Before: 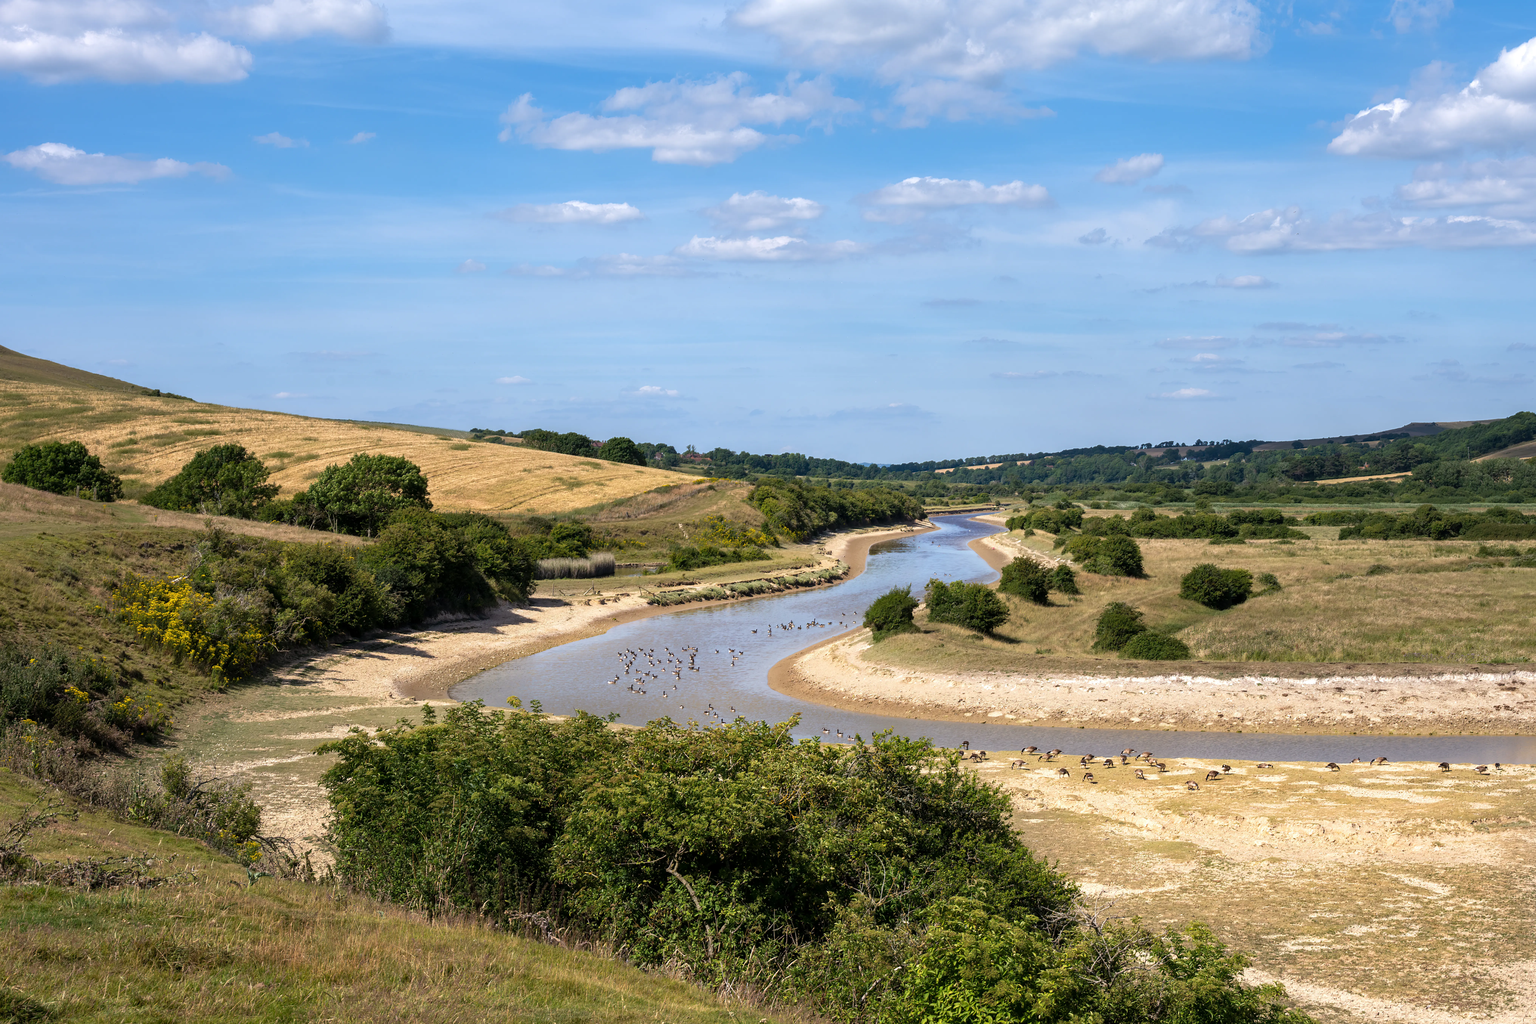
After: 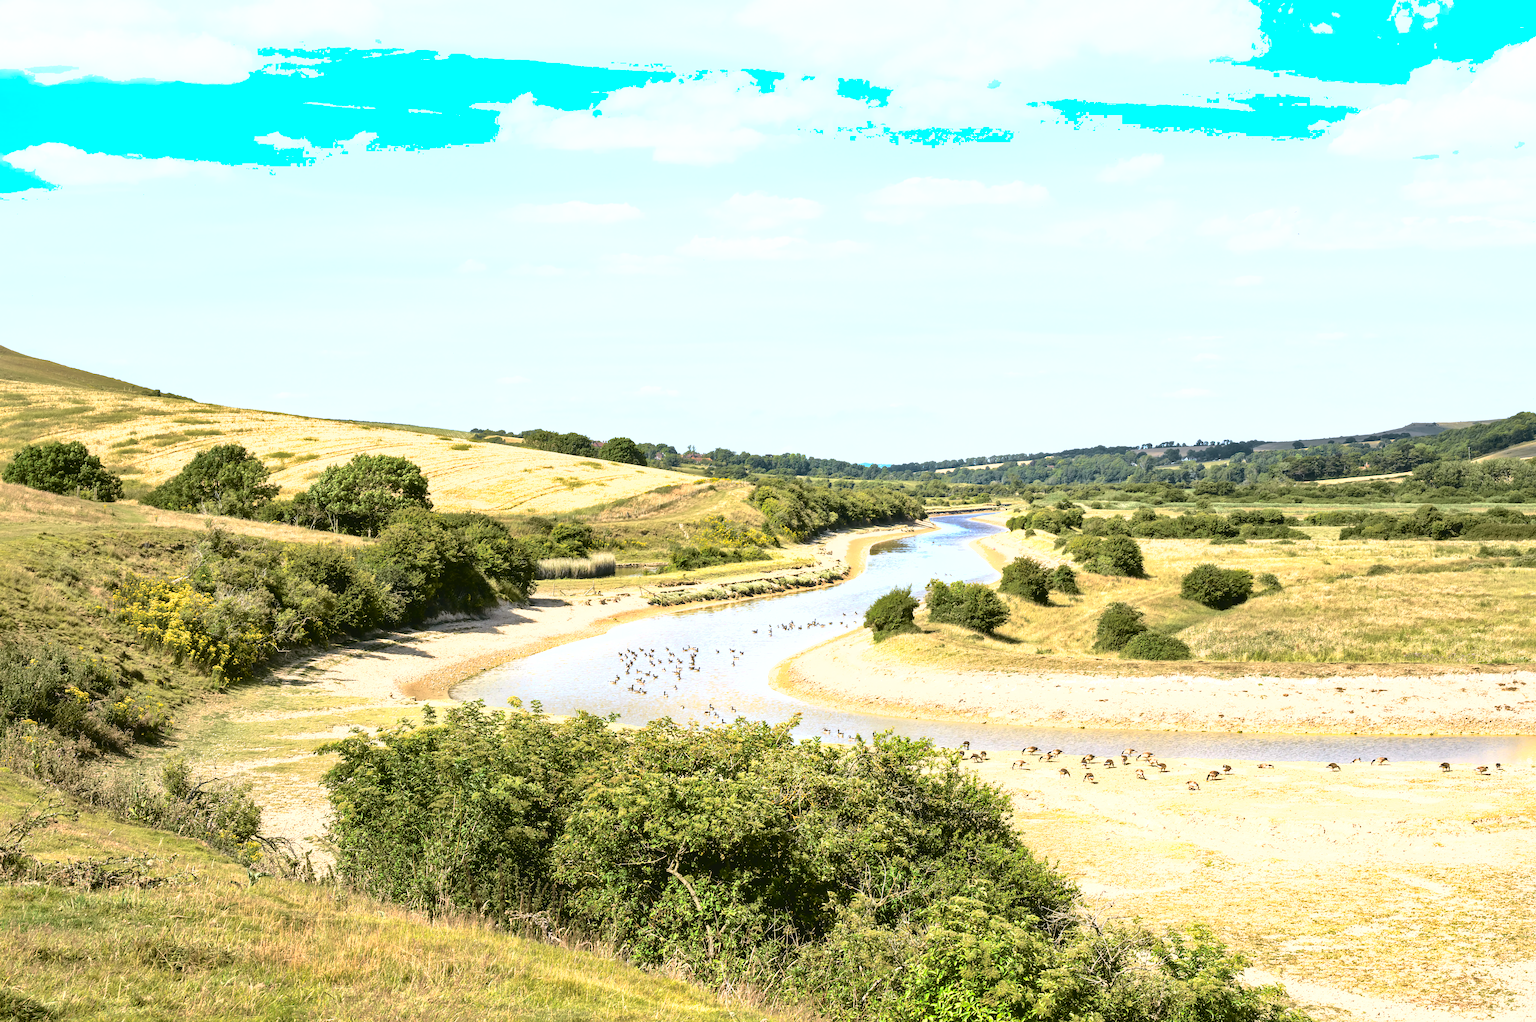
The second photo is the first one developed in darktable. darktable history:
exposure: exposure 1.15 EV, compensate highlight preservation false
shadows and highlights: on, module defaults
base curve: curves: ch0 [(0, 0) (0.472, 0.455) (1, 1)], preserve colors none
tone equalizer: -8 EV -0.417 EV, -7 EV -0.389 EV, -6 EV -0.333 EV, -5 EV -0.222 EV, -3 EV 0.222 EV, -2 EV 0.333 EV, -1 EV 0.389 EV, +0 EV 0.417 EV, edges refinement/feathering 500, mask exposure compensation -1.57 EV, preserve details no
crop: top 0.05%, bottom 0.098%
color balance: mode lift, gamma, gain (sRGB), lift [1.04, 1, 1, 0.97], gamma [1.01, 1, 1, 0.97], gain [0.96, 1, 1, 0.97]
tone curve: curves: ch0 [(0, 0.023) (0.087, 0.065) (0.184, 0.168) (0.45, 0.54) (0.57, 0.683) (0.722, 0.825) (0.877, 0.948) (1, 1)]; ch1 [(0, 0) (0.388, 0.369) (0.44, 0.45) (0.495, 0.491) (0.534, 0.528) (0.657, 0.655) (1, 1)]; ch2 [(0, 0) (0.353, 0.317) (0.408, 0.427) (0.5, 0.497) (0.534, 0.544) (0.576, 0.605) (0.625, 0.631) (1, 1)], color space Lab, independent channels, preserve colors none
